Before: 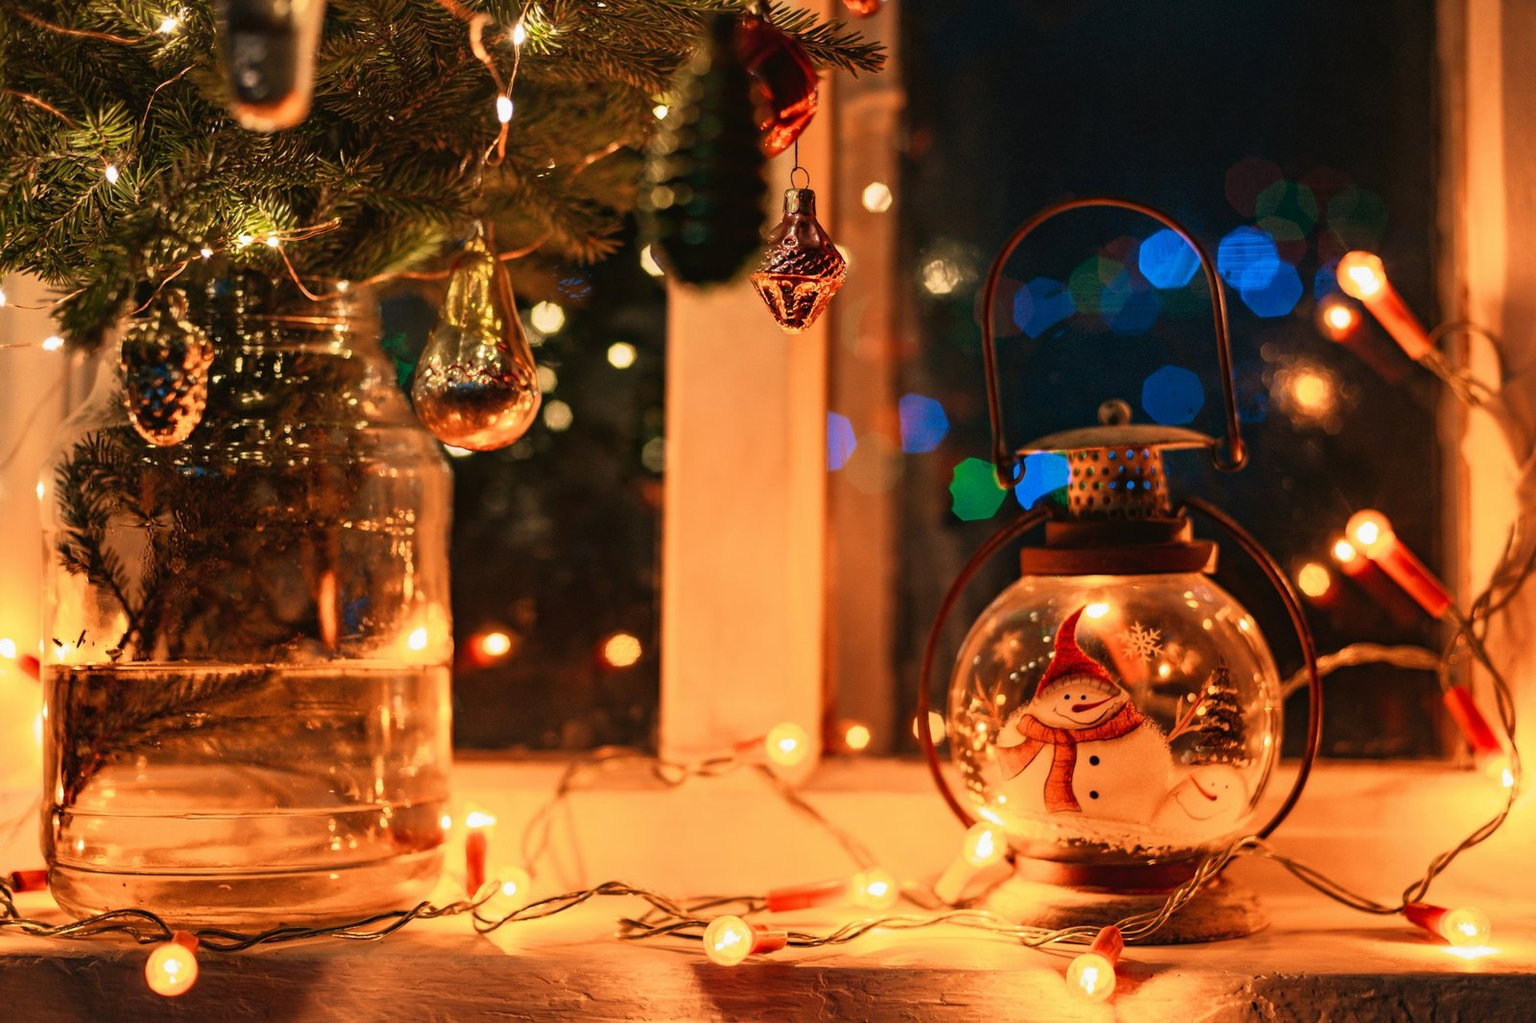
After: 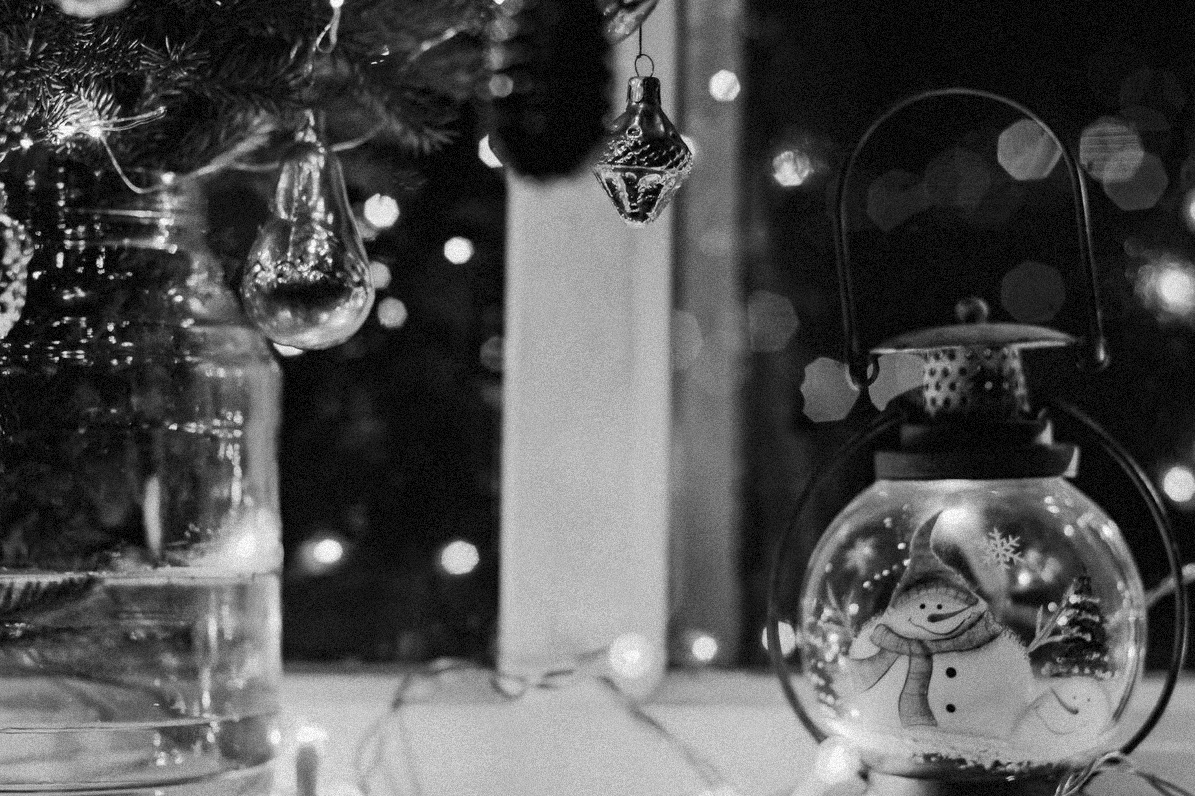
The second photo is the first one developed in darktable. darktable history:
crop and rotate: left 11.831%, top 11.346%, right 13.429%, bottom 13.899%
base curve: curves: ch0 [(0, 0) (0.073, 0.04) (0.157, 0.139) (0.492, 0.492) (0.758, 0.758) (1, 1)], preserve colors none
monochrome: on, module defaults
grain: coarseness 9.38 ISO, strength 34.99%, mid-tones bias 0%
